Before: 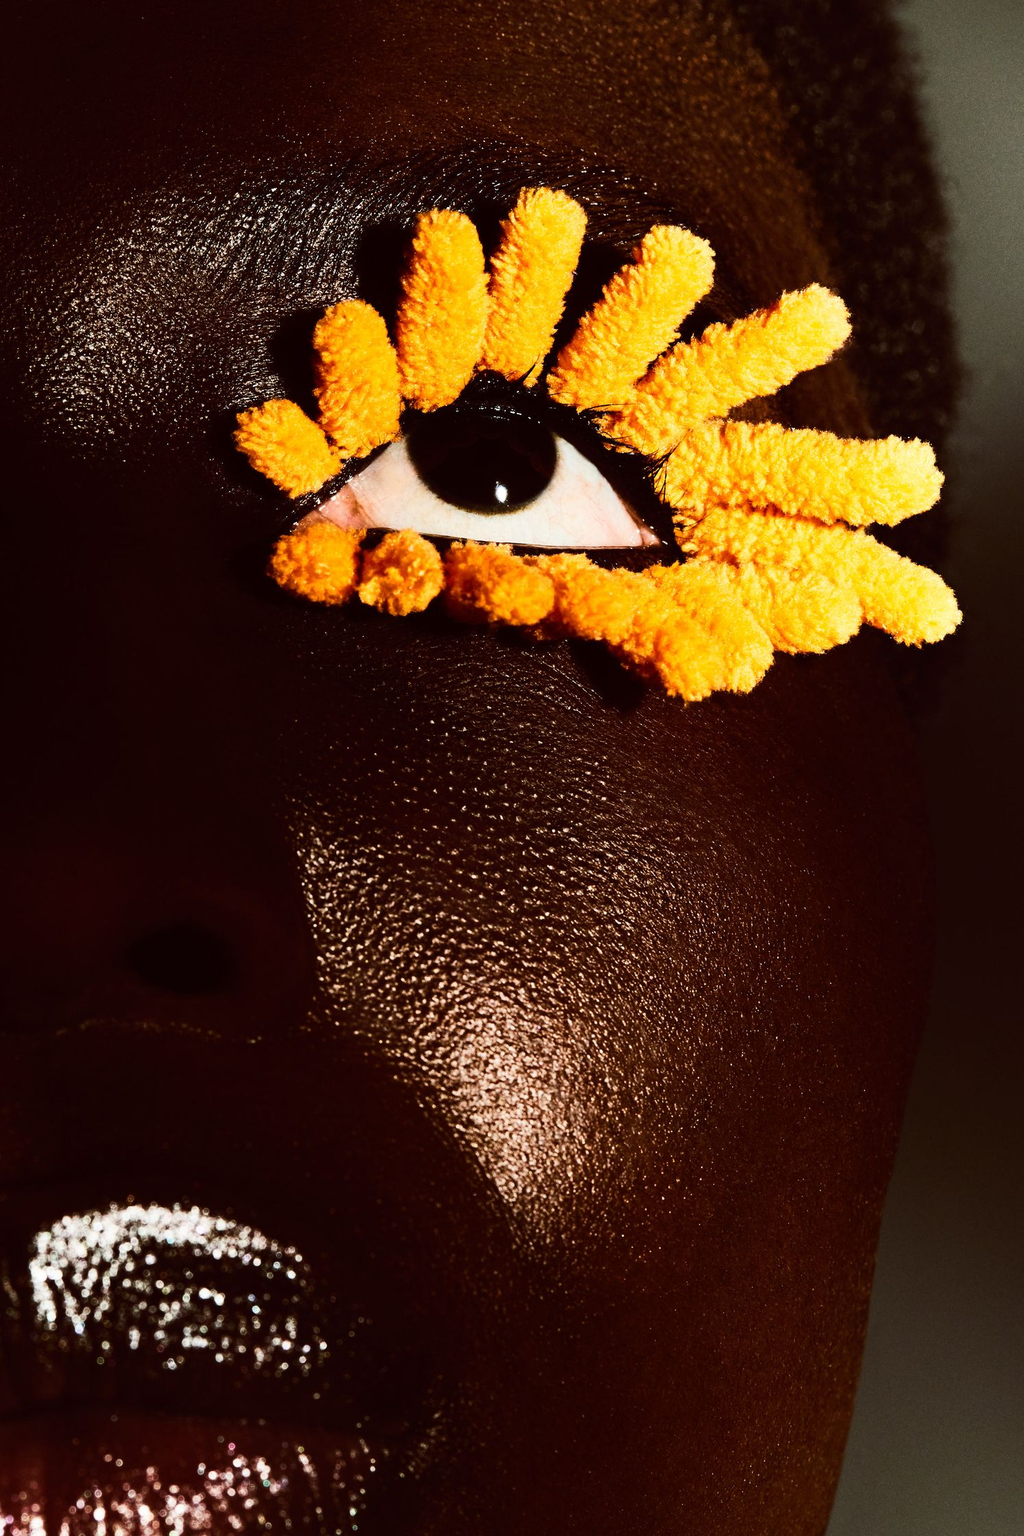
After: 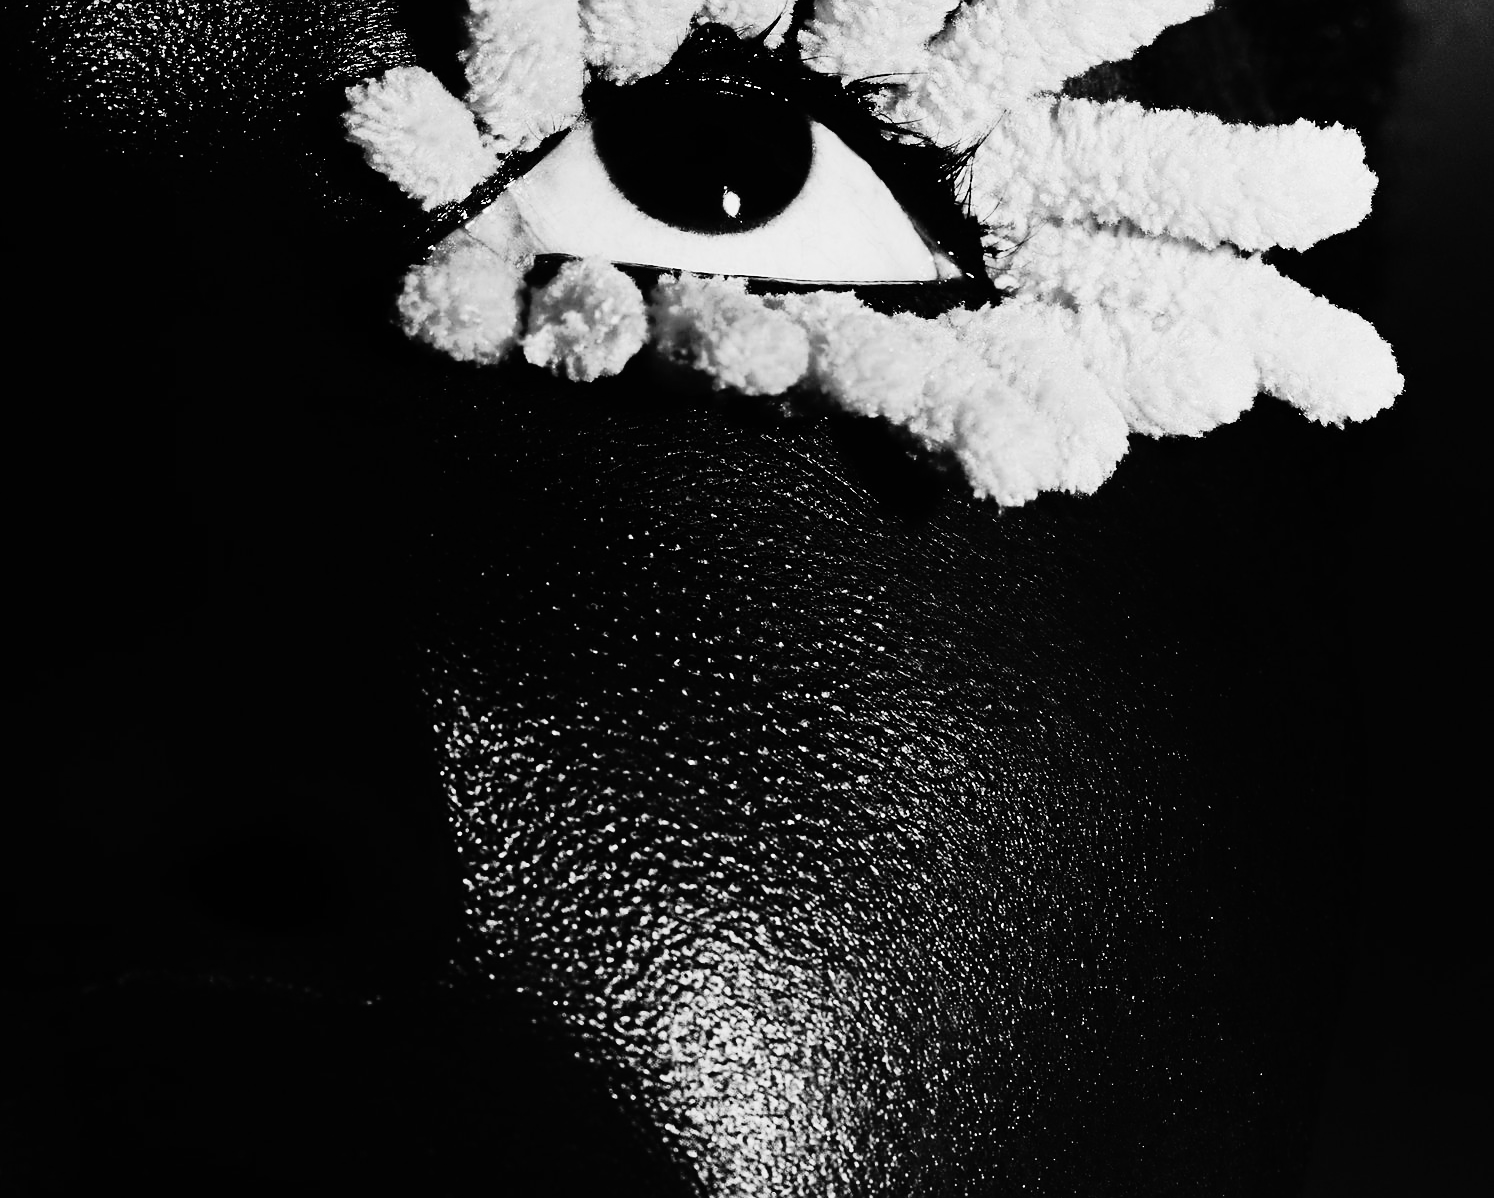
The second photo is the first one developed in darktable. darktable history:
monochrome: a 32, b 64, size 2.3
crop and rotate: top 23.043%, bottom 23.437%
white balance: red 1.08, blue 0.791
tone curve: curves: ch0 [(0, 0) (0.128, 0.068) (0.292, 0.274) (0.46, 0.482) (0.653, 0.717) (0.819, 0.869) (0.998, 0.969)]; ch1 [(0, 0) (0.384, 0.365) (0.463, 0.45) (0.486, 0.486) (0.503, 0.504) (0.517, 0.517) (0.549, 0.572) (0.583, 0.615) (0.672, 0.699) (0.774, 0.817) (1, 1)]; ch2 [(0, 0) (0.374, 0.344) (0.446, 0.443) (0.494, 0.5) (0.527, 0.529) (0.565, 0.591) (0.644, 0.682) (1, 1)], color space Lab, independent channels, preserve colors none
sharpen: radius 1.559, amount 0.373, threshold 1.271
contrast equalizer: octaves 7, y [[0.6 ×6], [0.55 ×6], [0 ×6], [0 ×6], [0 ×6]], mix -0.2
base curve: curves: ch0 [(0, 0) (0.073, 0.04) (0.157, 0.139) (0.492, 0.492) (0.758, 0.758) (1, 1)], preserve colors none
